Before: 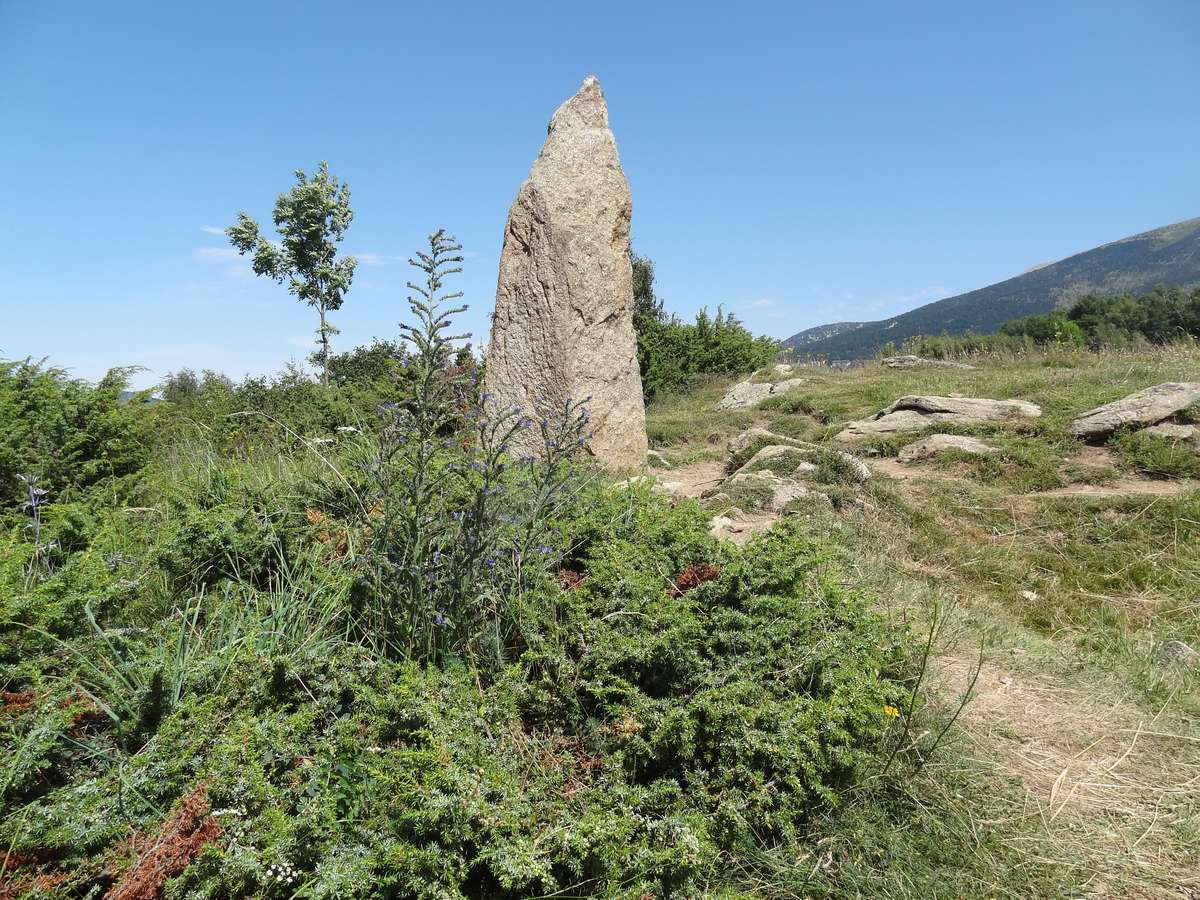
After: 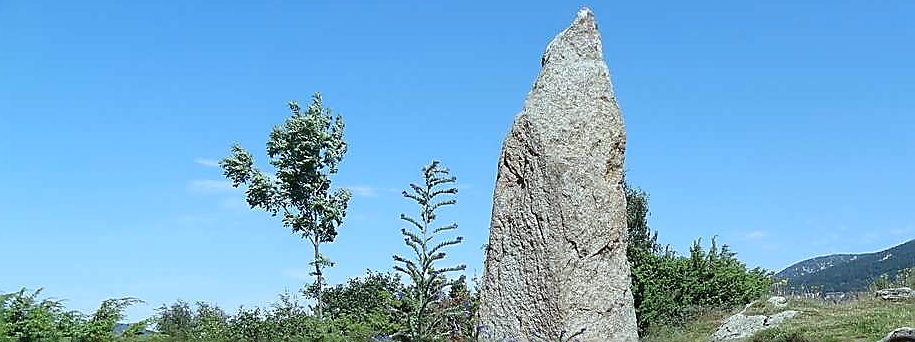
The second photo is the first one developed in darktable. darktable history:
exposure: black level correction 0.001, exposure -0.125 EV, compensate exposure bias true, compensate highlight preservation false
sharpen: radius 1.4, amount 1.25, threshold 0.7
crop: left 0.579%, top 7.627%, right 23.167%, bottom 54.275%
color calibration: illuminant F (fluorescent), F source F9 (Cool White Deluxe 4150 K) – high CRI, x 0.374, y 0.373, temperature 4158.34 K
